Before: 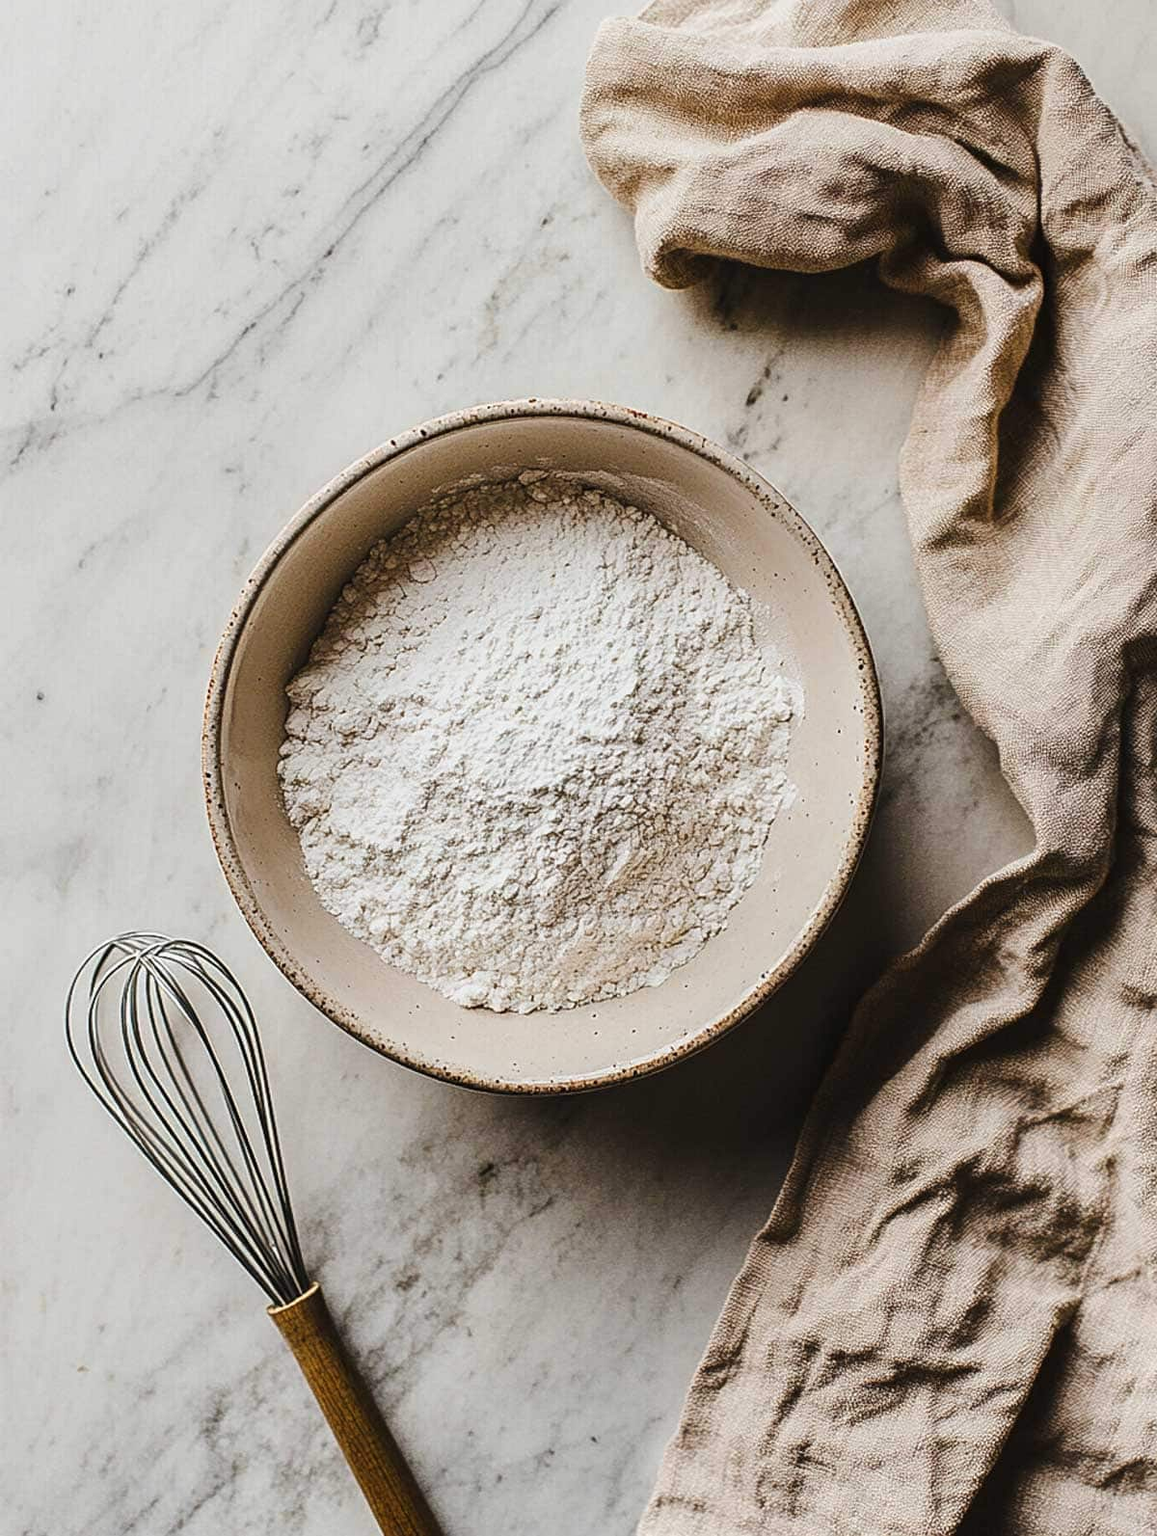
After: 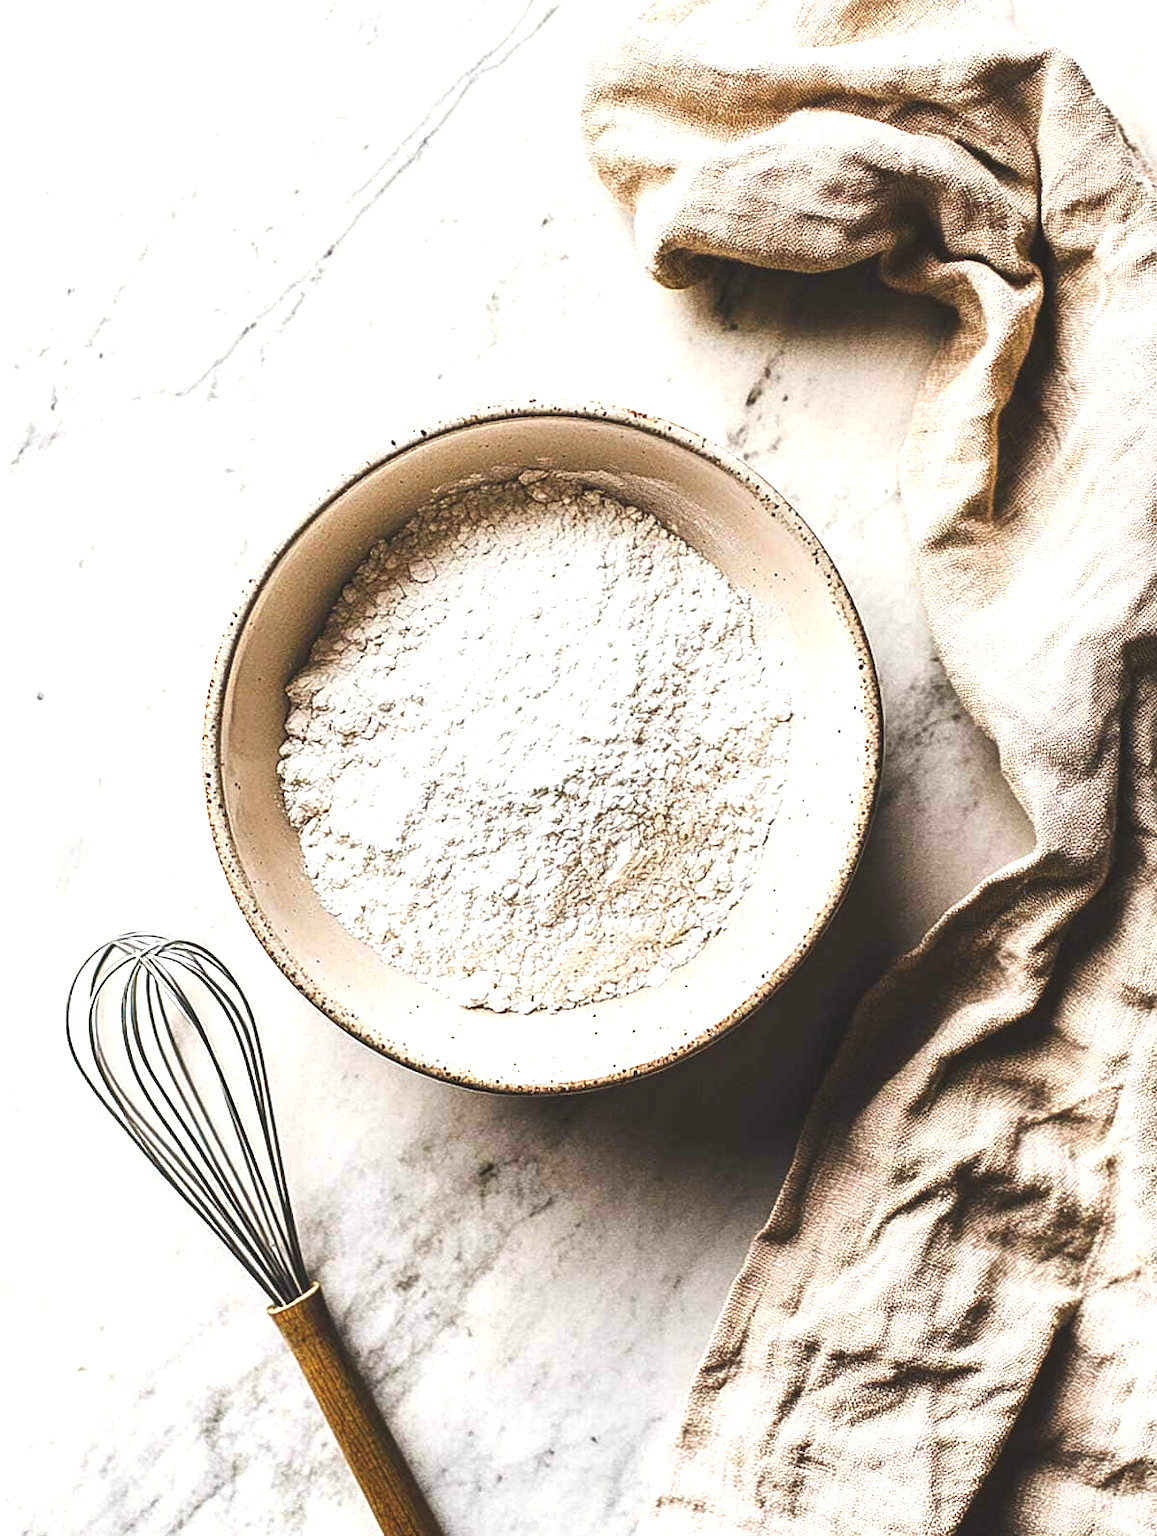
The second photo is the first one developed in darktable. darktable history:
exposure: black level correction -0.005, exposure 1.008 EV, compensate highlight preservation false
